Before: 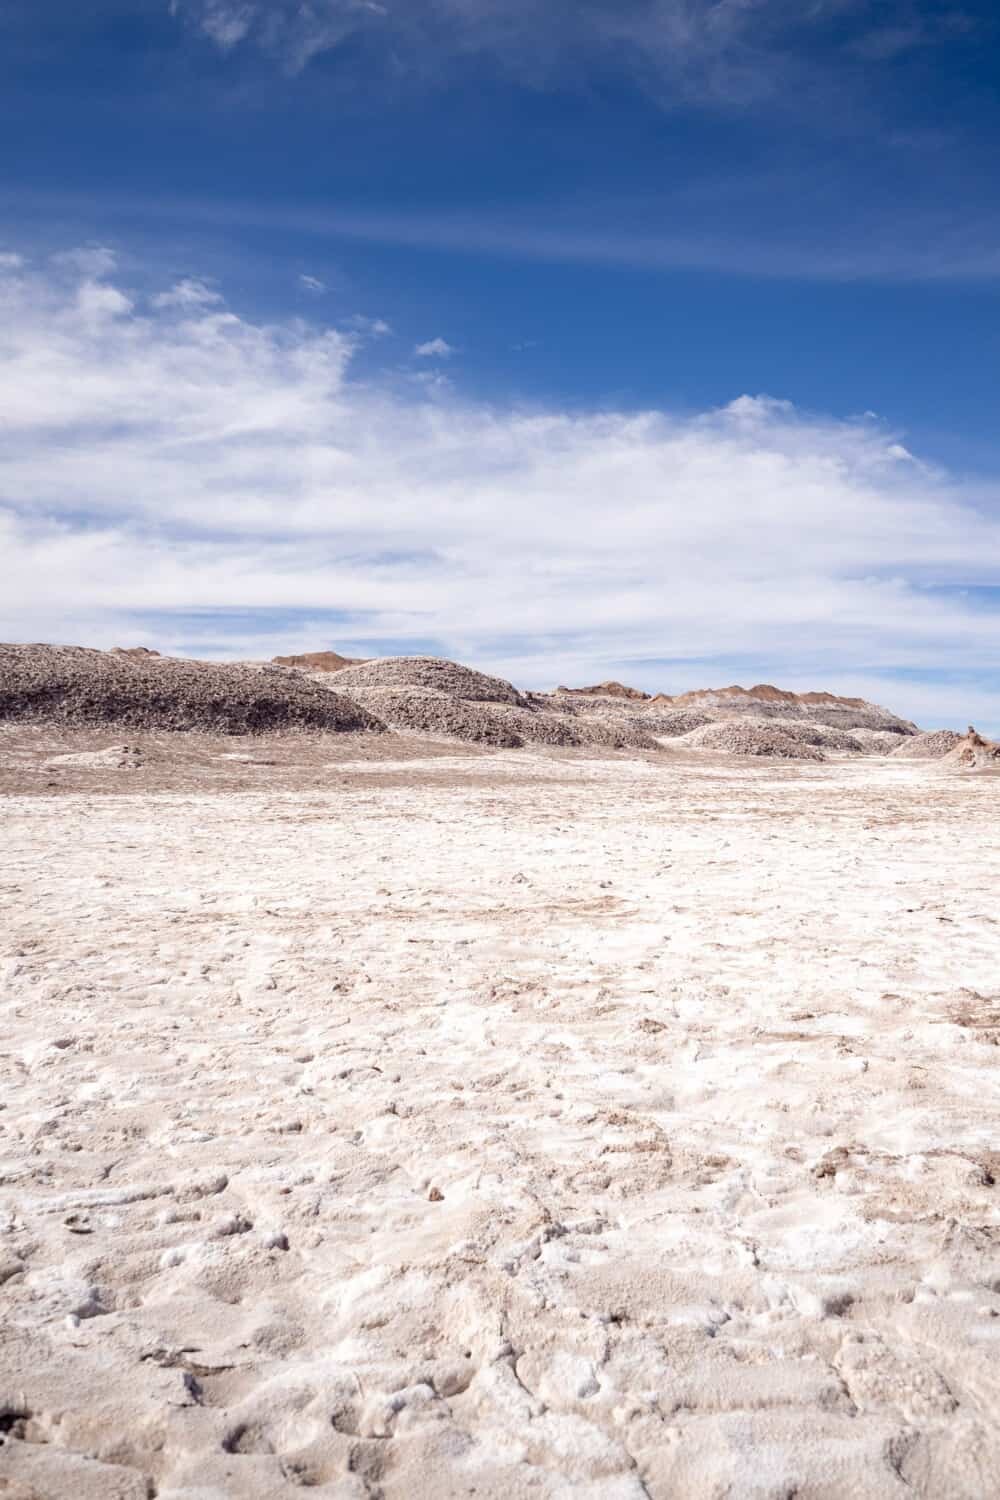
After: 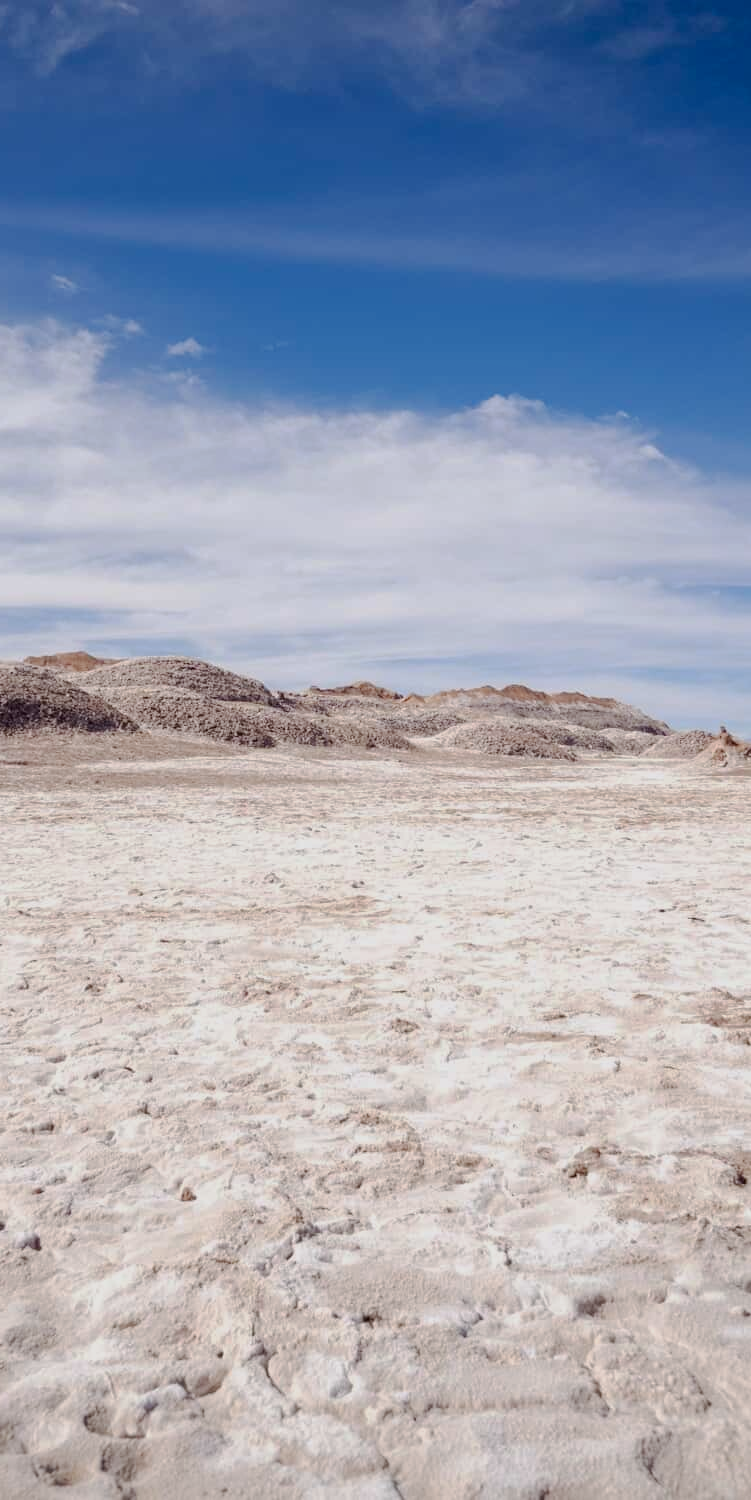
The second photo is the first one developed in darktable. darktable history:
shadows and highlights: radius 122.1, shadows 21.58, white point adjustment -9.55, highlights -14.63, soften with gaussian
crop and rotate: left 24.883%
base curve: curves: ch0 [(0, 0) (0.262, 0.32) (0.722, 0.705) (1, 1)], preserve colors none
